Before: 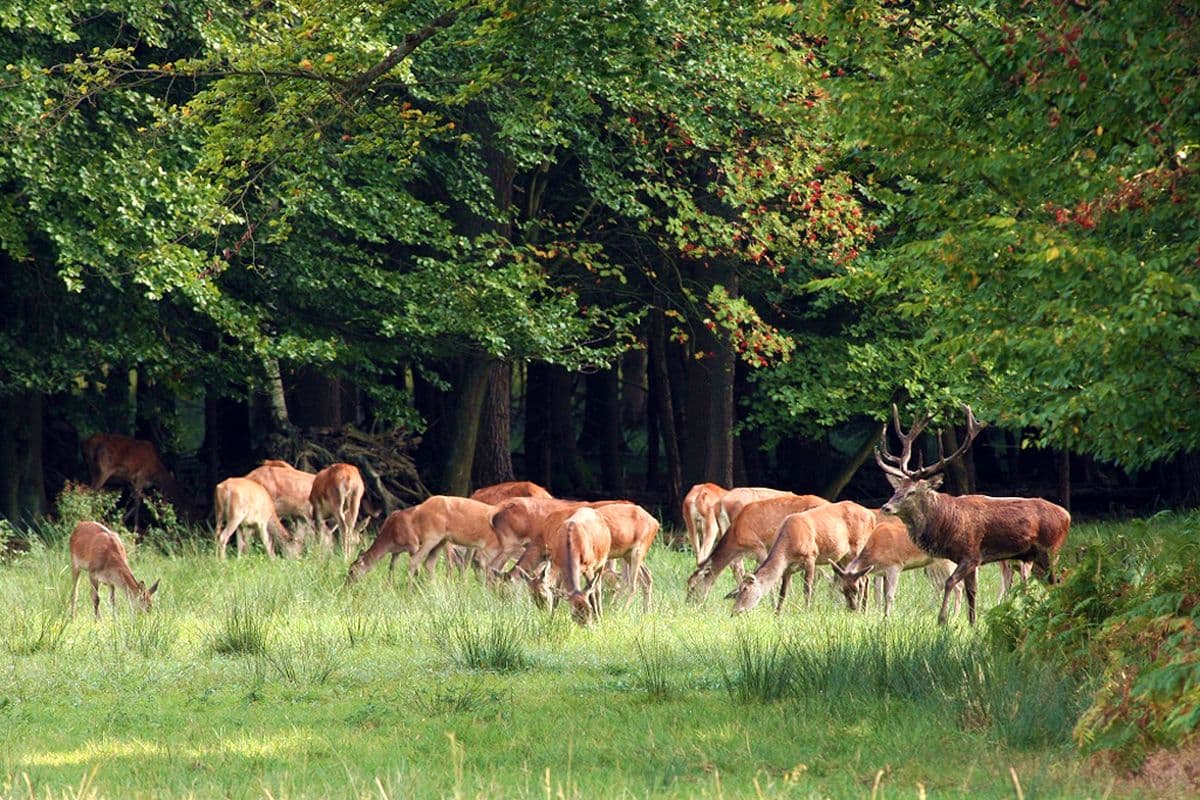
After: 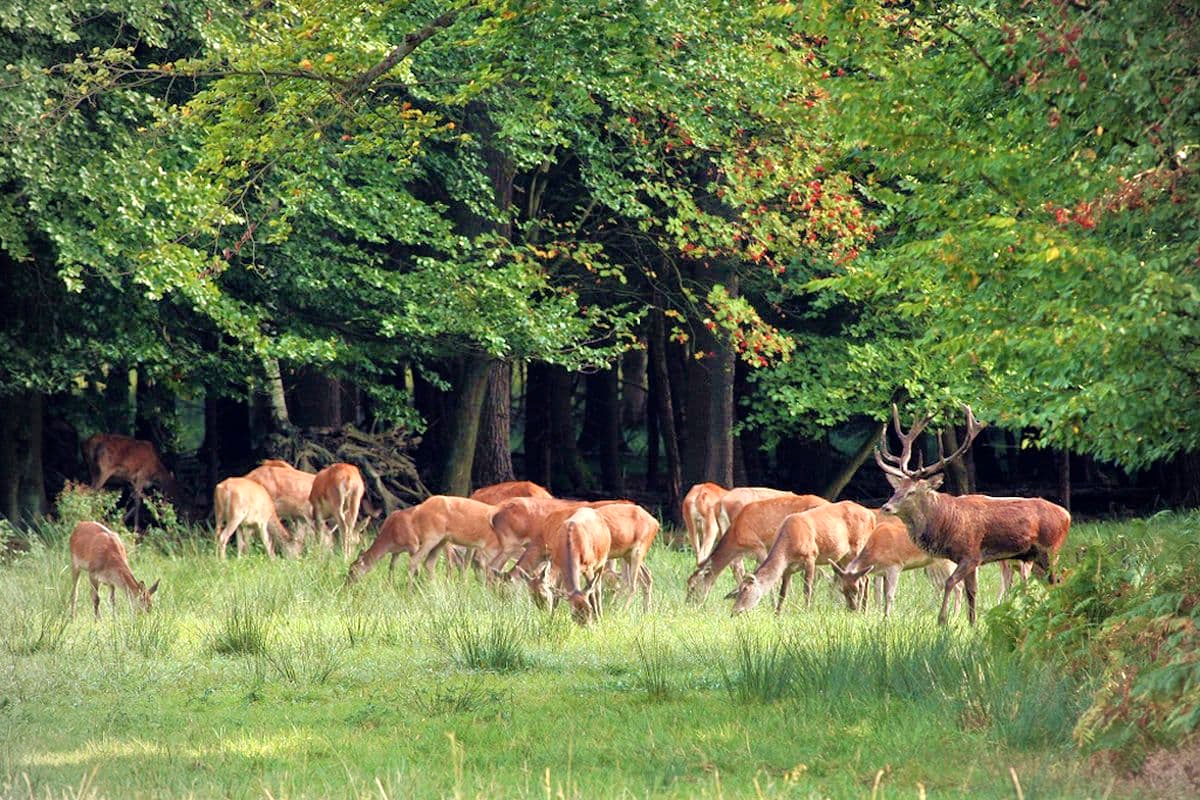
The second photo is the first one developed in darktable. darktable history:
vignetting: brightness -0.281, unbound false
tone equalizer: -7 EV 0.159 EV, -6 EV 0.591 EV, -5 EV 1.15 EV, -4 EV 1.34 EV, -3 EV 1.13 EV, -2 EV 0.6 EV, -1 EV 0.155 EV
color zones: curves: ch0 [(0, 0.497) (0.143, 0.5) (0.286, 0.5) (0.429, 0.483) (0.571, 0.116) (0.714, -0.006) (0.857, 0.28) (1, 0.497)]
